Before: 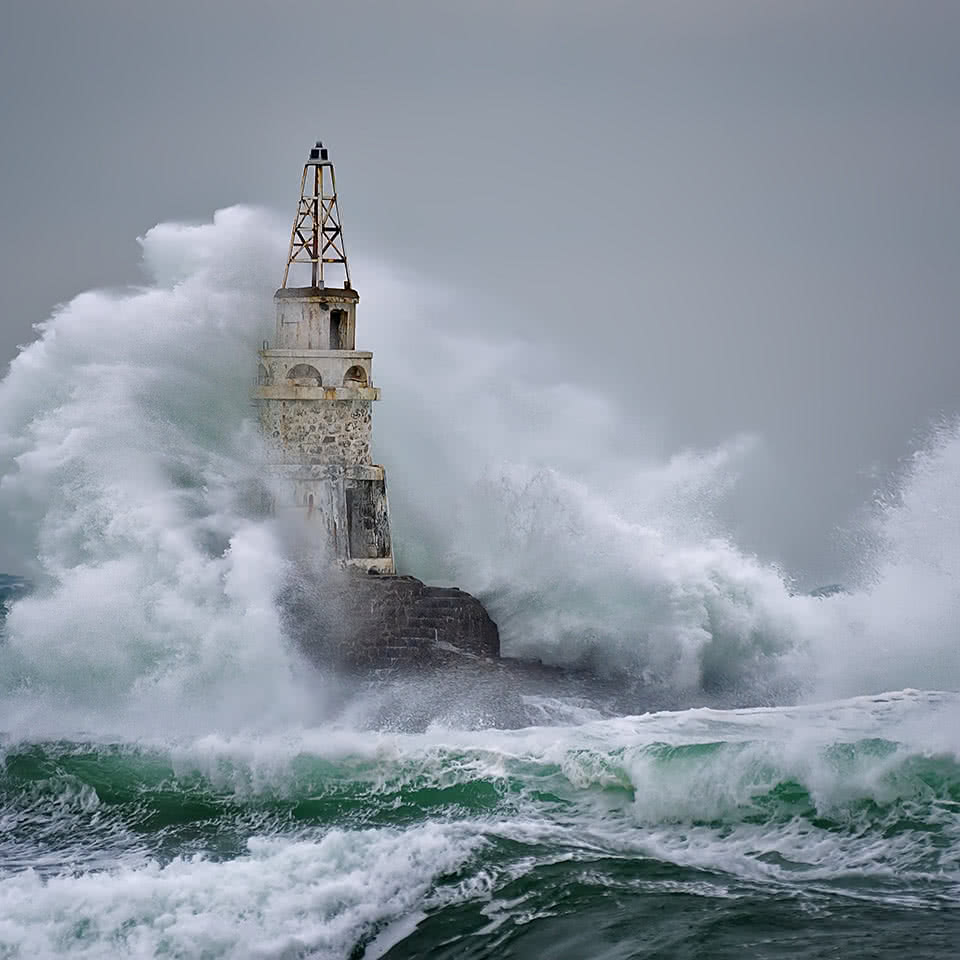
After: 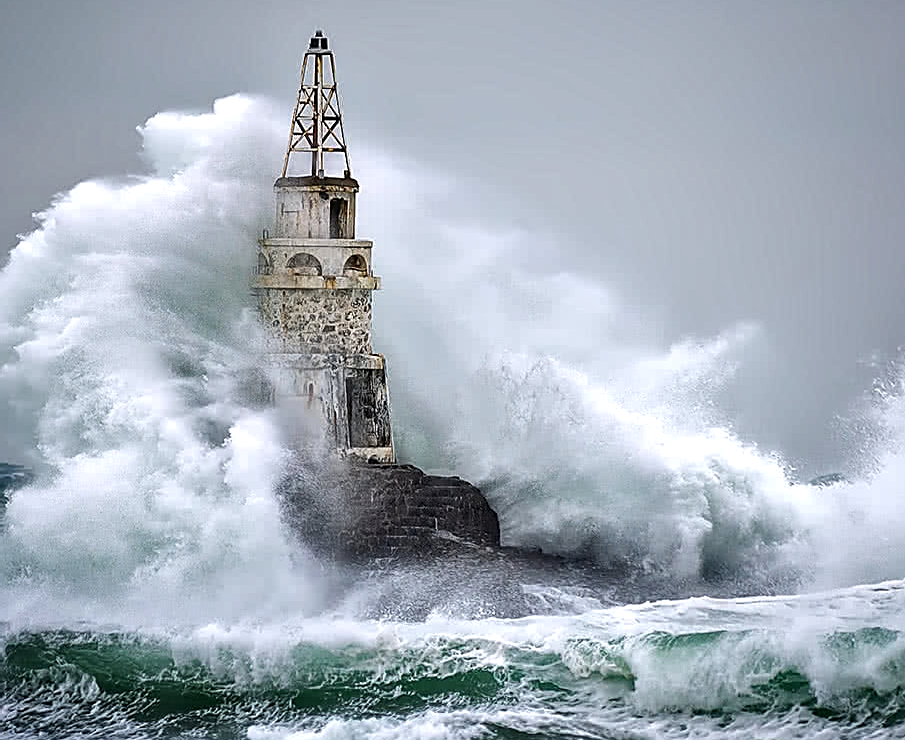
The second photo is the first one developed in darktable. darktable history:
local contrast: on, module defaults
tone equalizer: -8 EV -0.75 EV, -7 EV -0.7 EV, -6 EV -0.6 EV, -5 EV -0.4 EV, -3 EV 0.4 EV, -2 EV 0.6 EV, -1 EV 0.7 EV, +0 EV 0.75 EV, edges refinement/feathering 500, mask exposure compensation -1.57 EV, preserve details no
sharpen: on, module defaults
exposure: exposure -0.116 EV, compensate exposure bias true, compensate highlight preservation false
crop and rotate: angle 0.03°, top 11.643%, right 5.651%, bottom 11.189%
